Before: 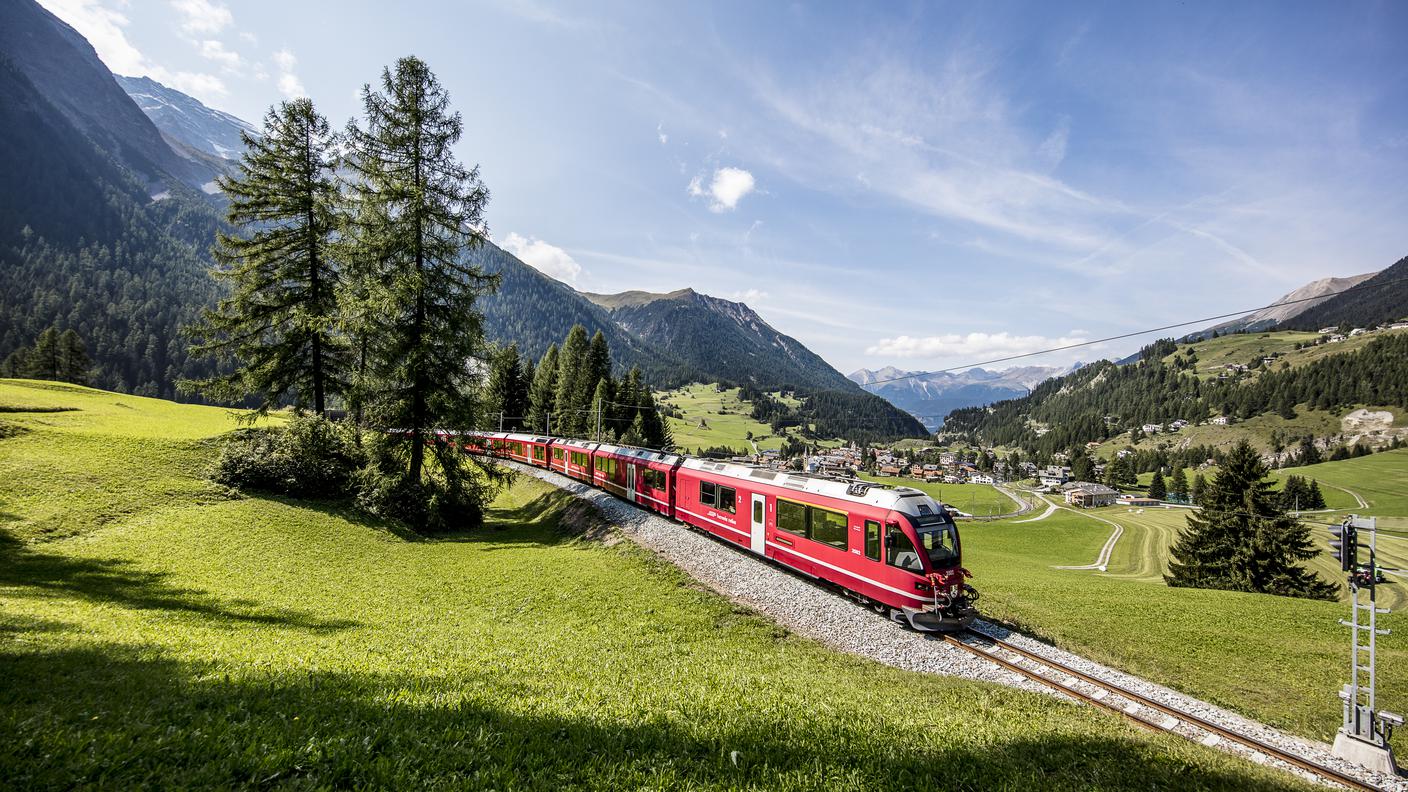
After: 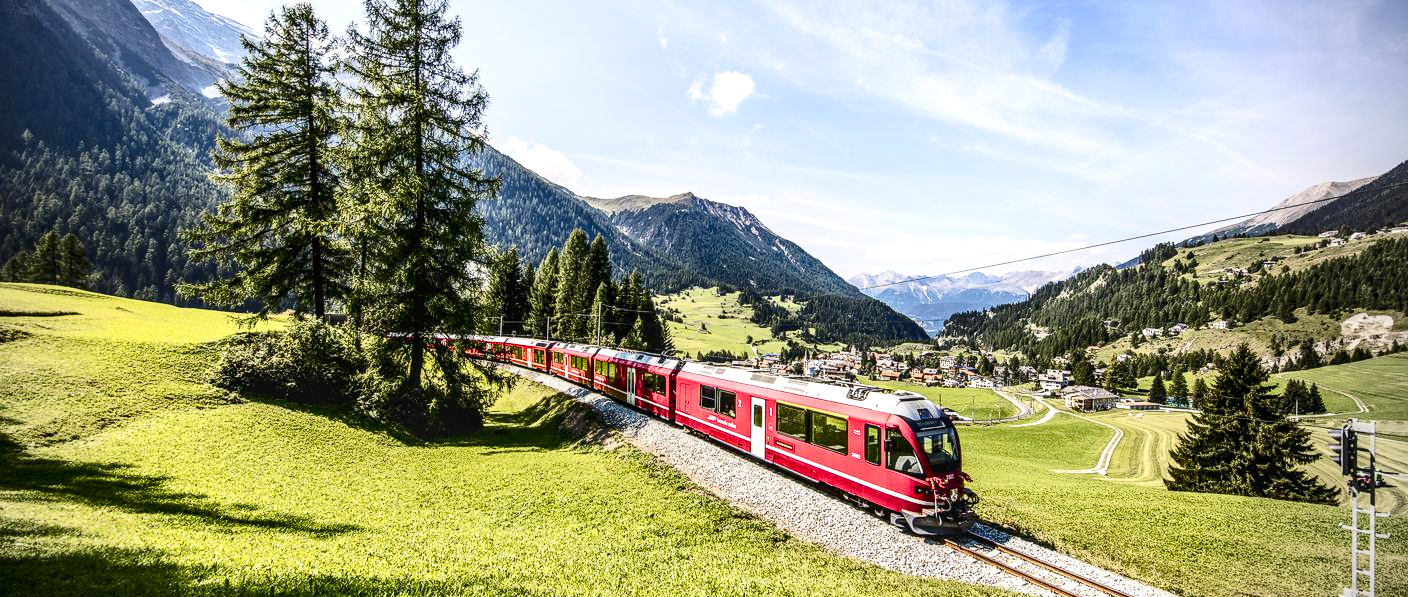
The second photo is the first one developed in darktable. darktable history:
exposure: black level correction 0.001, exposure 0.498 EV, compensate exposure bias true, compensate highlight preservation false
crop and rotate: top 12.13%, bottom 12.464%
local contrast: on, module defaults
contrast brightness saturation: contrast 0.283
color balance rgb: highlights gain › chroma 0.698%, highlights gain › hue 55.29°, perceptual saturation grading › global saturation 20%, perceptual saturation grading › highlights -25.808%, perceptual saturation grading › shadows 25.574%
vignetting: fall-off start 79.94%, center (-0.033, -0.045)
